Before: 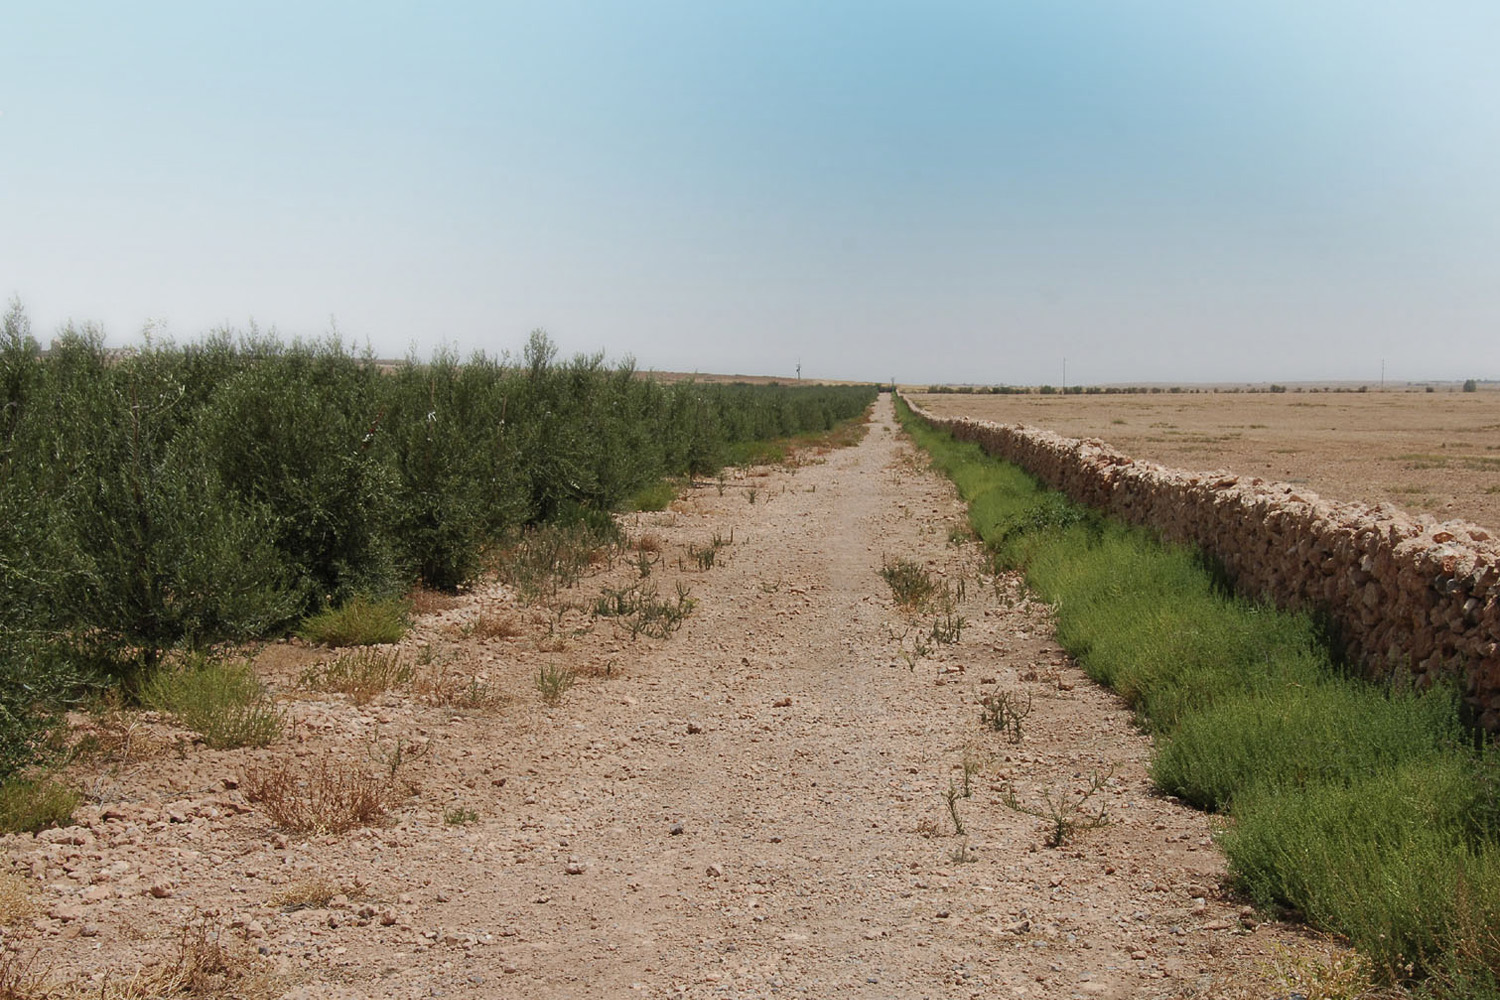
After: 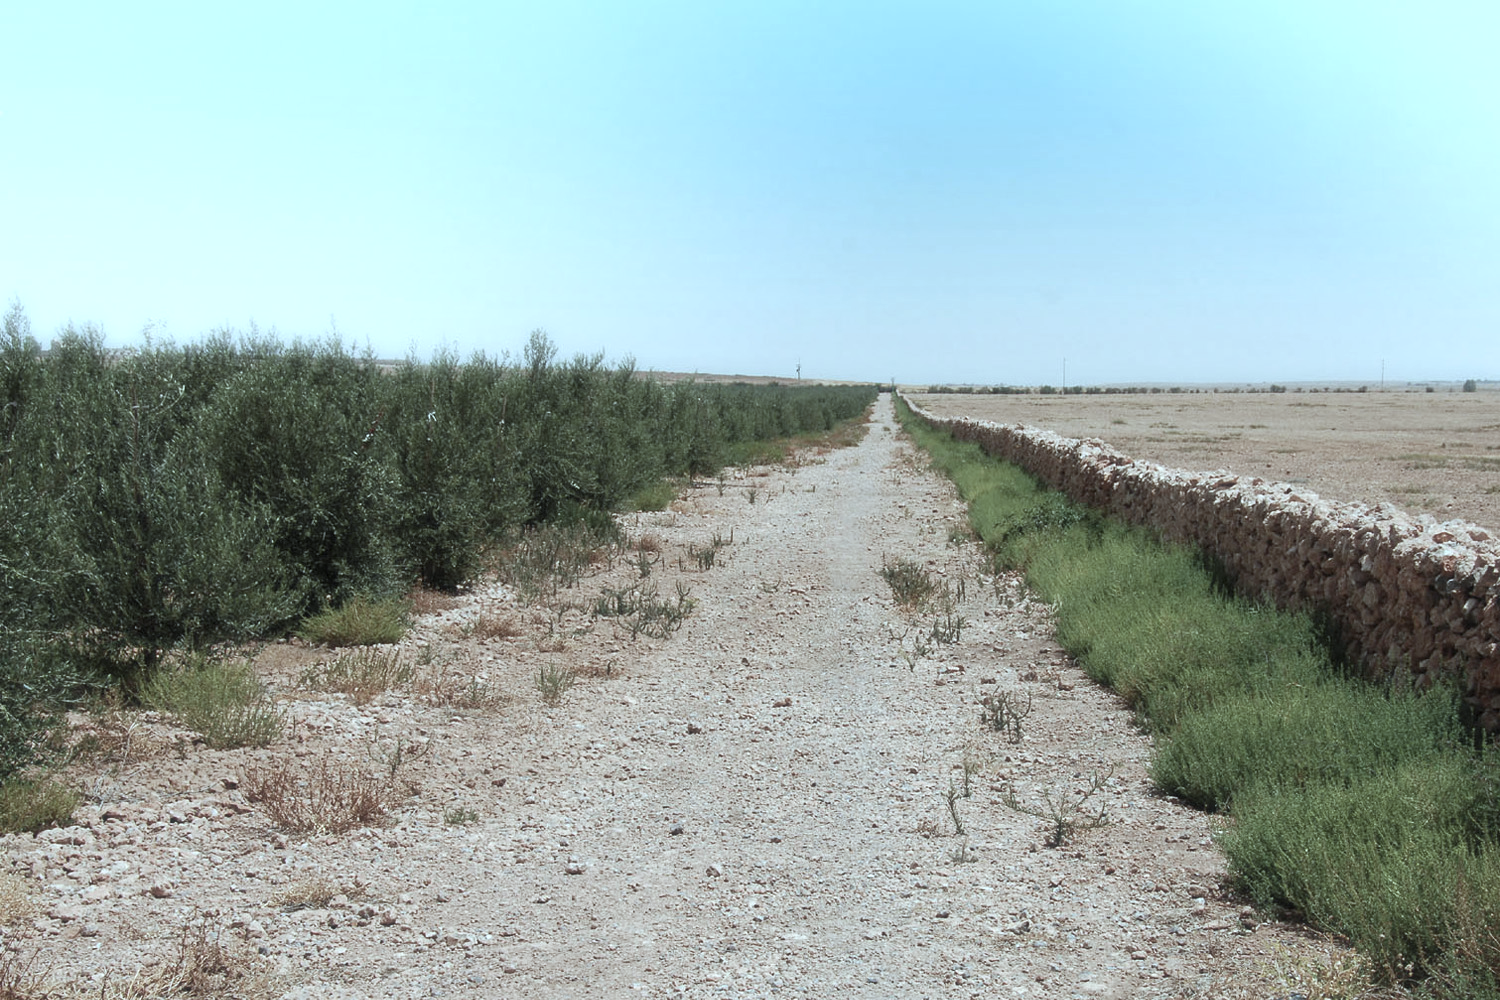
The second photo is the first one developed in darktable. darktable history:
haze removal: strength -0.05
contrast brightness saturation: contrast 0.07
exposure: black level correction 0.001, exposure 0.5 EV, compensate exposure bias true, compensate highlight preservation false
color correction: highlights a* -12.64, highlights b* -18.1, saturation 0.7
